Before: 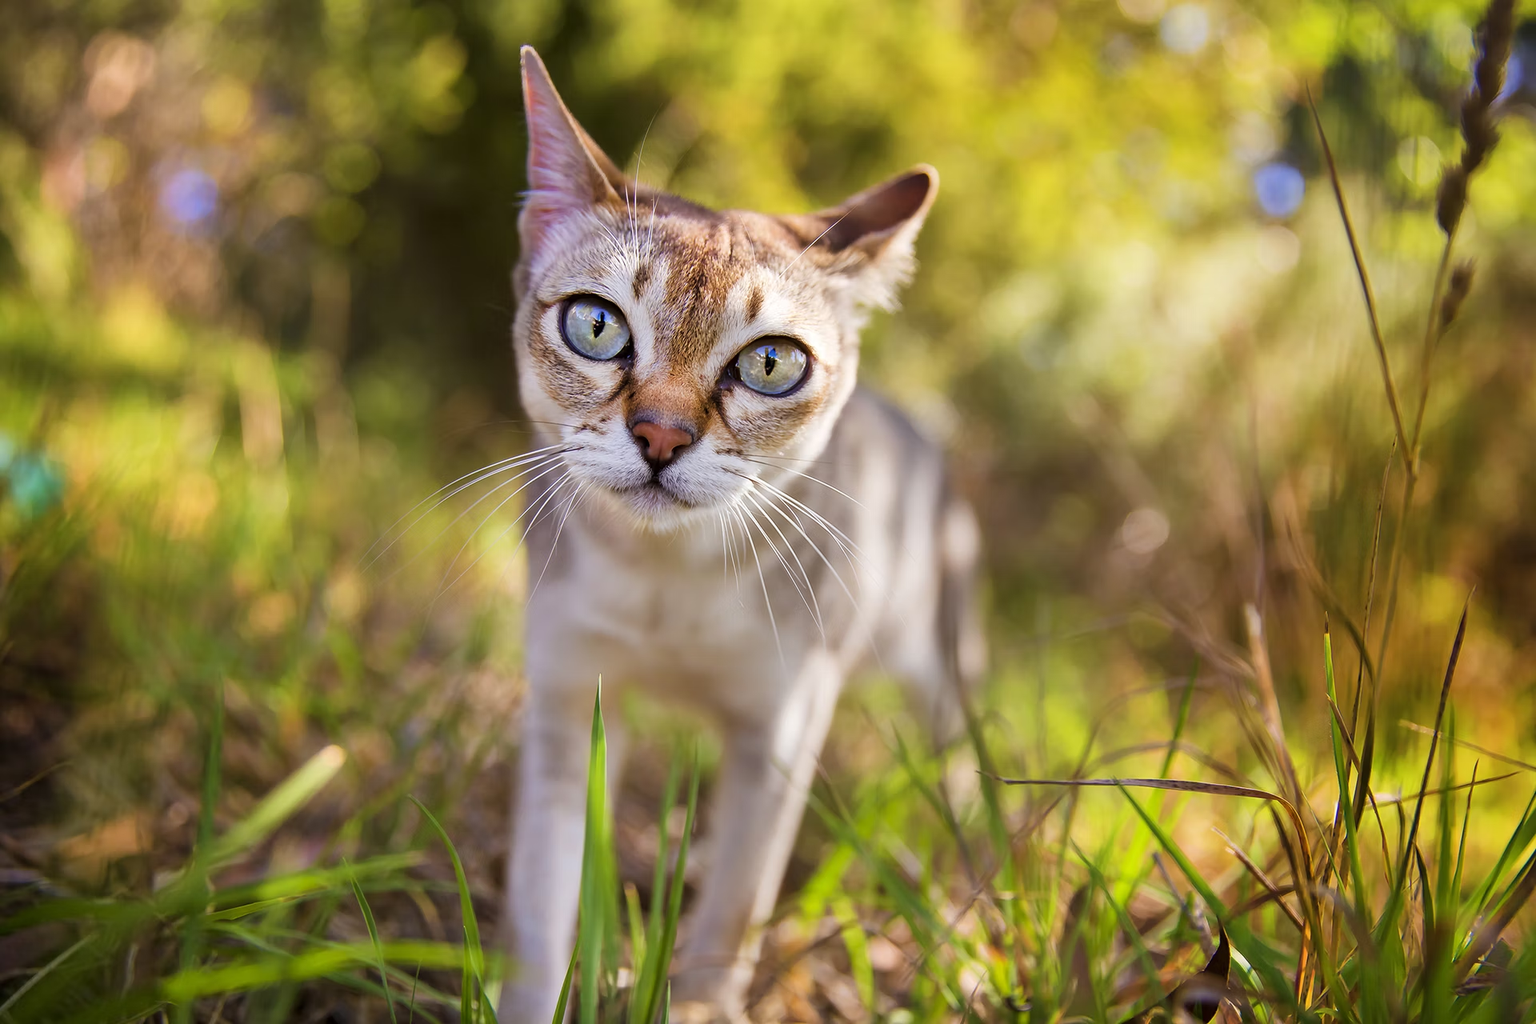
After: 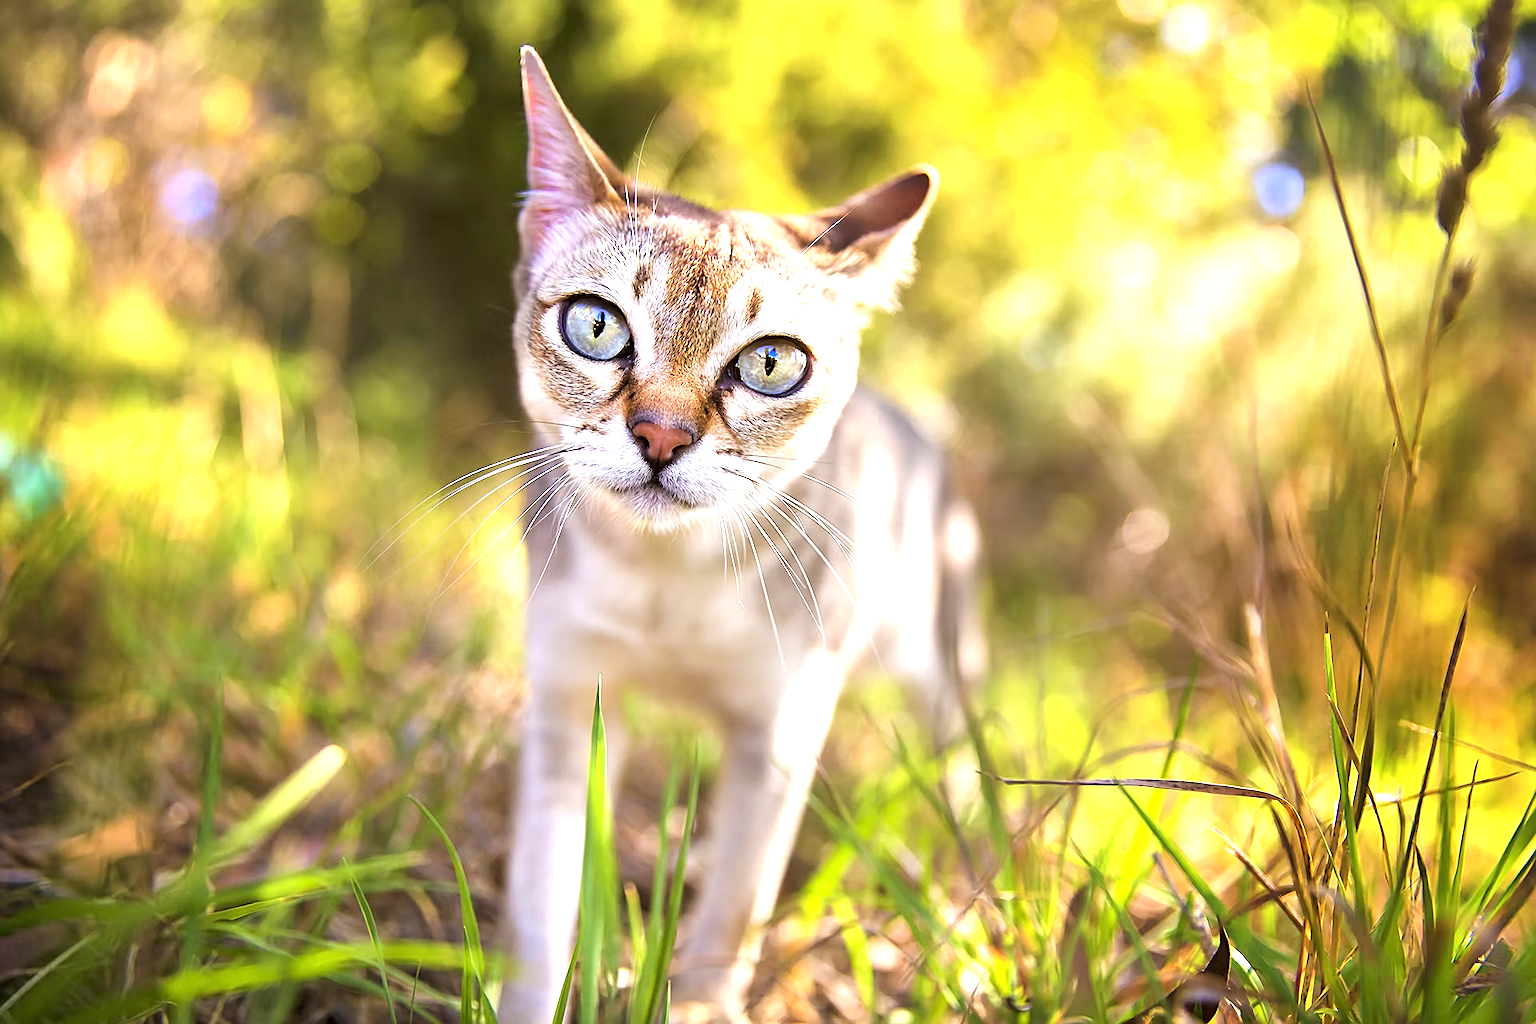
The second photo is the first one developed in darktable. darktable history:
sharpen: on, module defaults
exposure: black level correction 0, exposure 1.104 EV, compensate highlight preservation false
